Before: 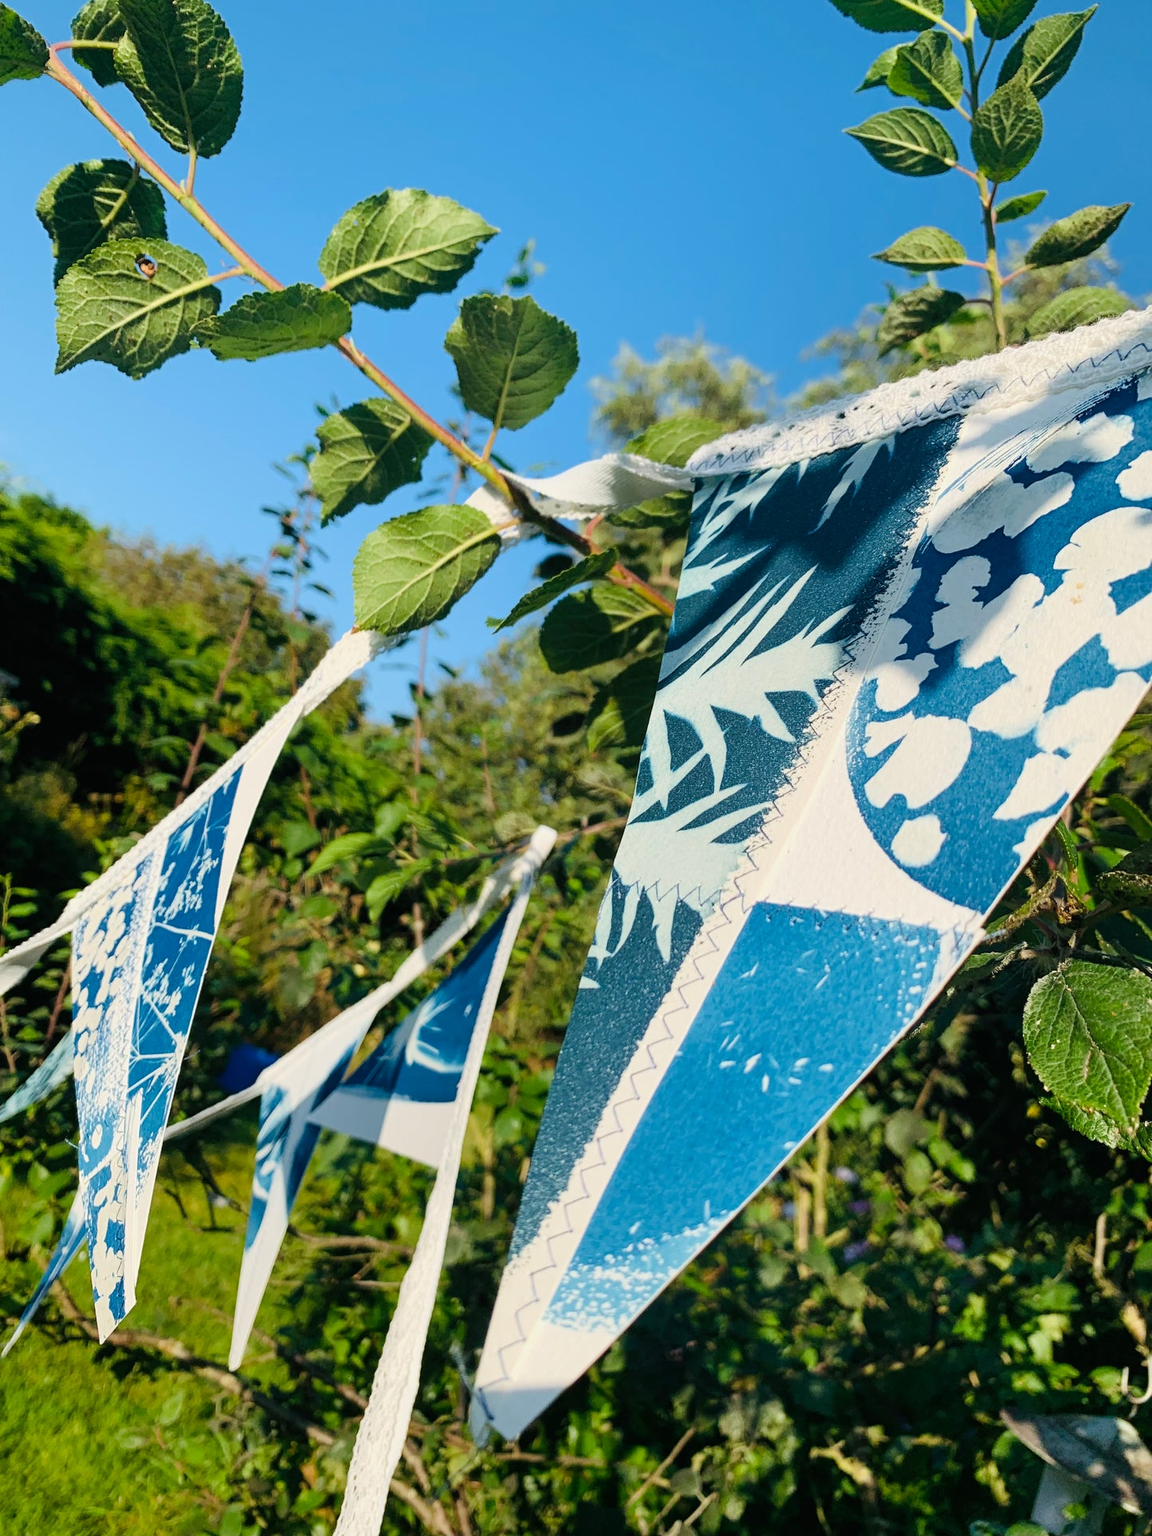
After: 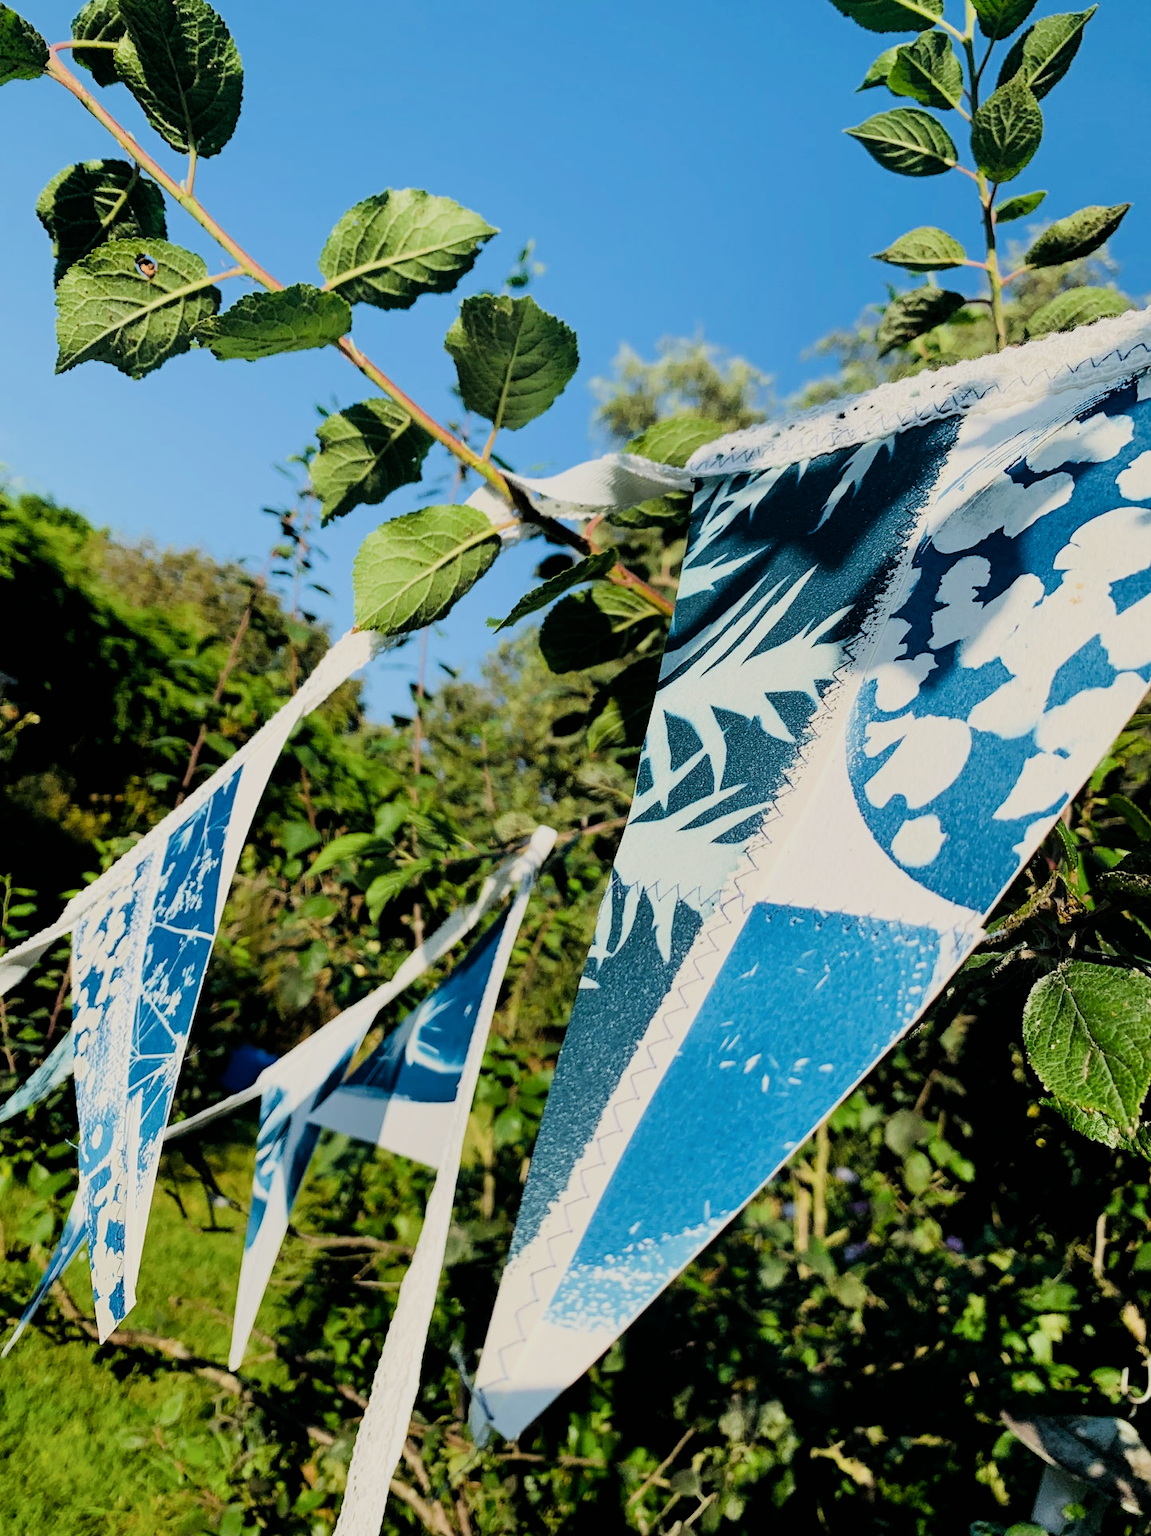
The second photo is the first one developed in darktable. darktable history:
filmic rgb: black relative exposure -7.5 EV, white relative exposure 4.99 EV, hardness 3.33, contrast 1.3, iterations of high-quality reconstruction 0
